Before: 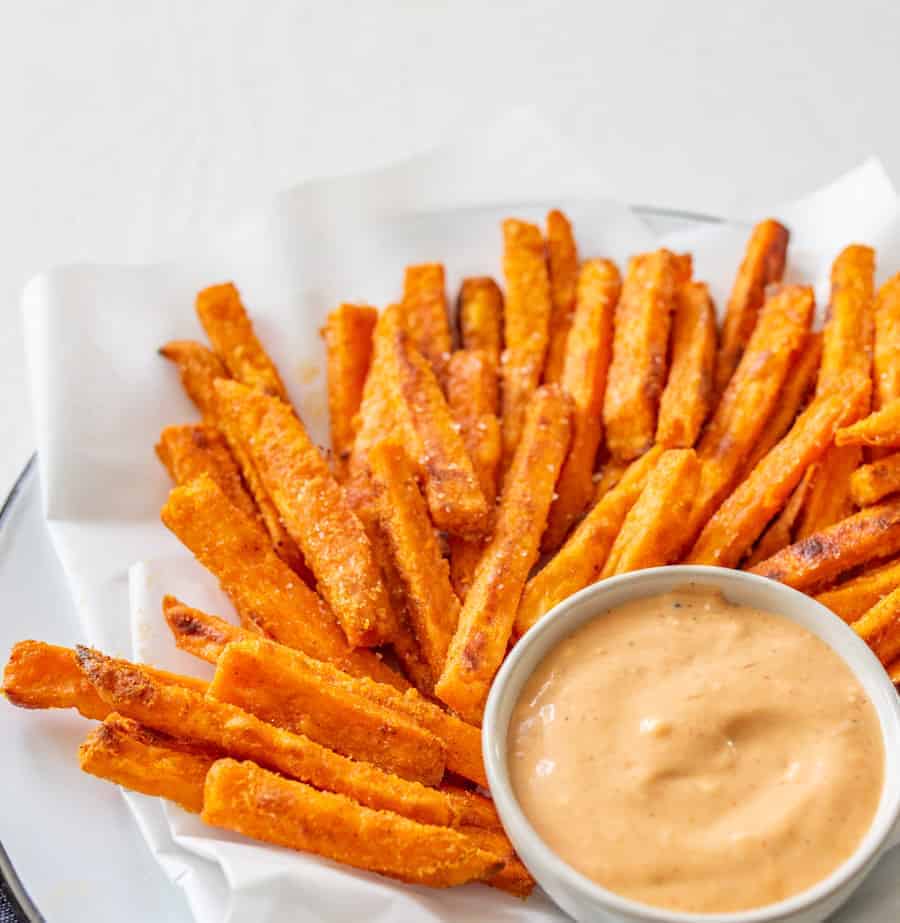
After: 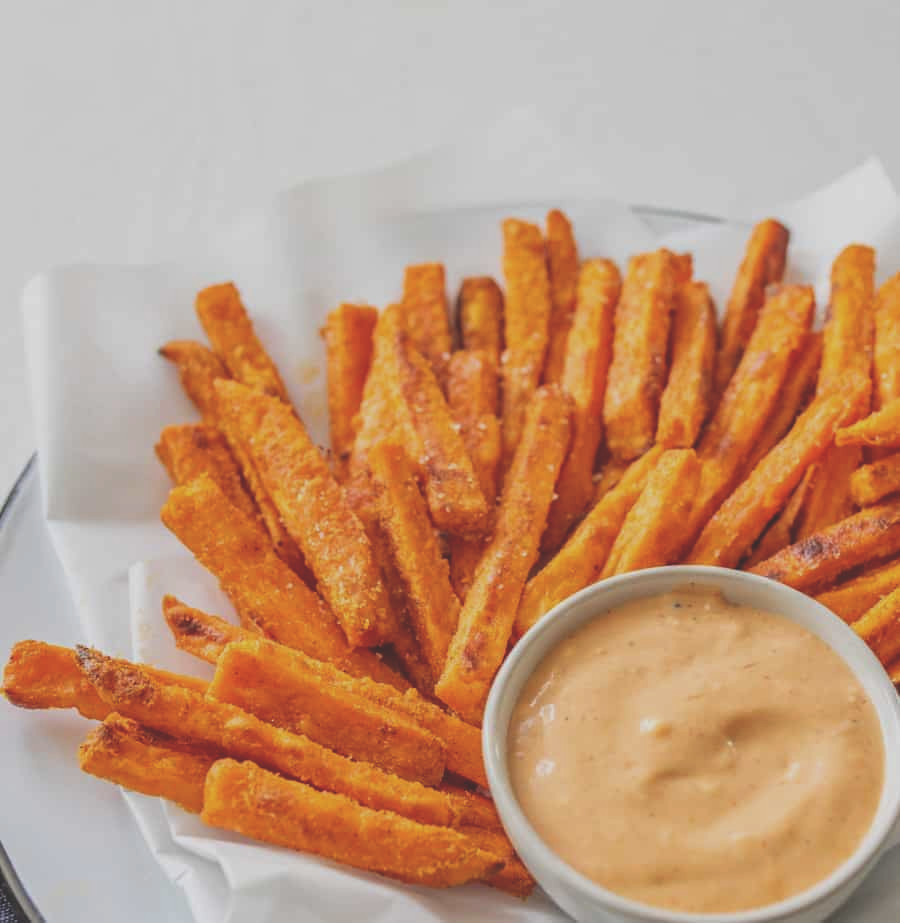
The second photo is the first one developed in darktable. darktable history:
exposure: black level correction -0.035, exposure -0.498 EV, compensate highlight preservation false
